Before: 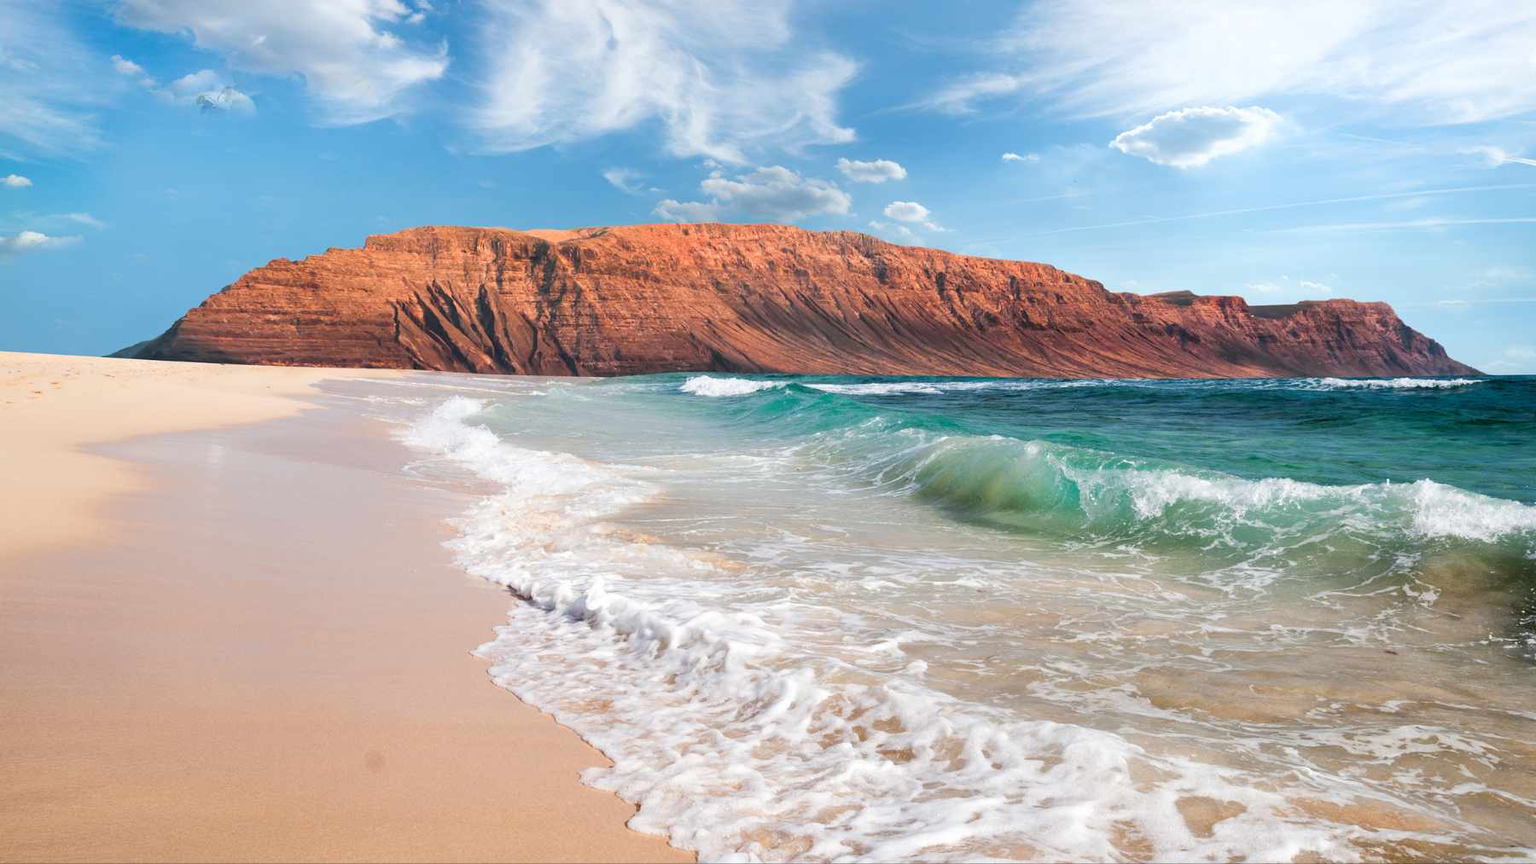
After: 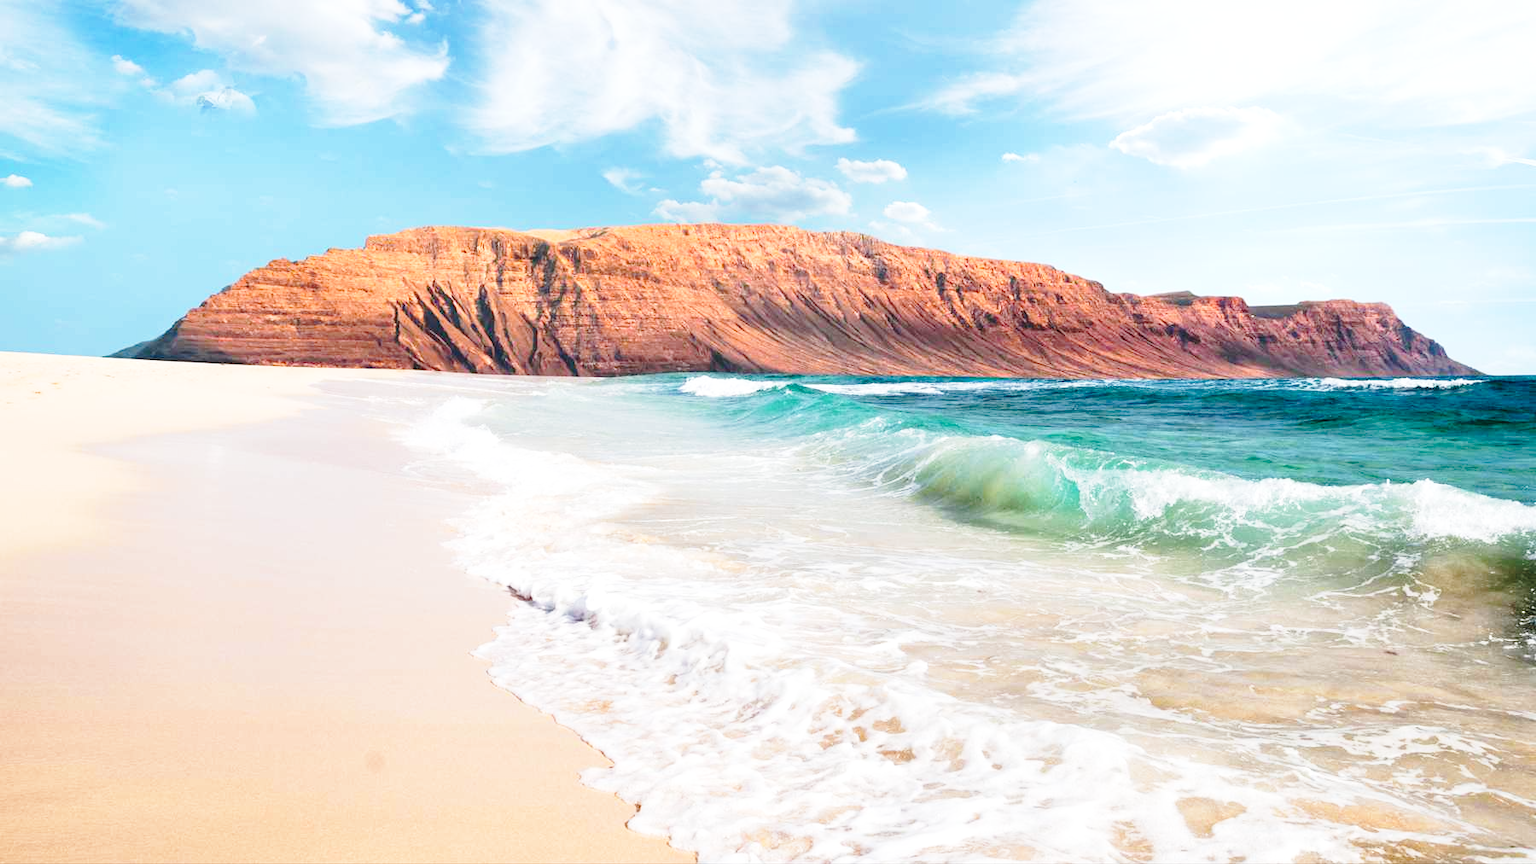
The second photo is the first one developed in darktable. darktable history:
exposure: exposure 0.188 EV, compensate highlight preservation false
base curve: curves: ch0 [(0, 0) (0.028, 0.03) (0.121, 0.232) (0.46, 0.748) (0.859, 0.968) (1, 1)], preserve colors none
